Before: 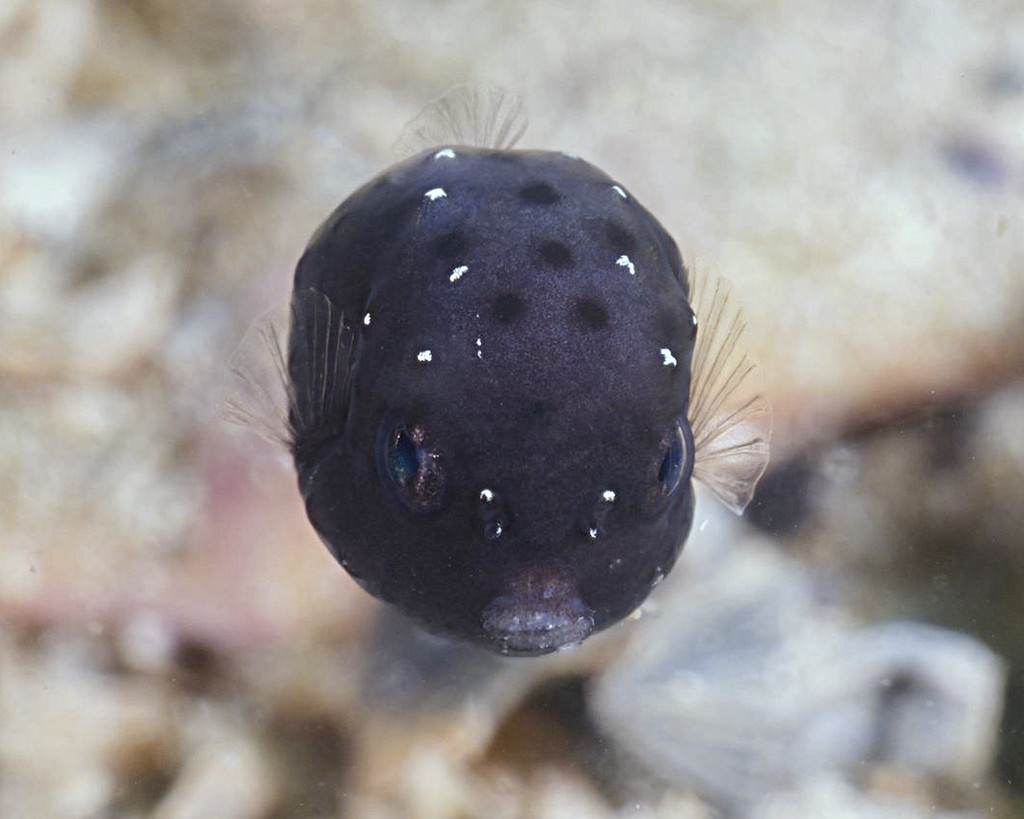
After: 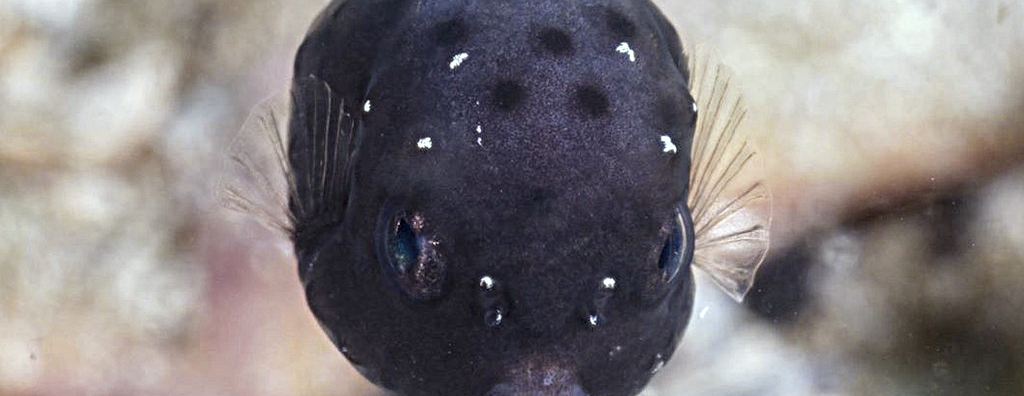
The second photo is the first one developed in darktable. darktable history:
crop and rotate: top 26.056%, bottom 25.543%
color zones: curves: ch1 [(0, 0.513) (0.143, 0.524) (0.286, 0.511) (0.429, 0.506) (0.571, 0.503) (0.714, 0.503) (0.857, 0.508) (1, 0.513)]
local contrast: detail 154%
